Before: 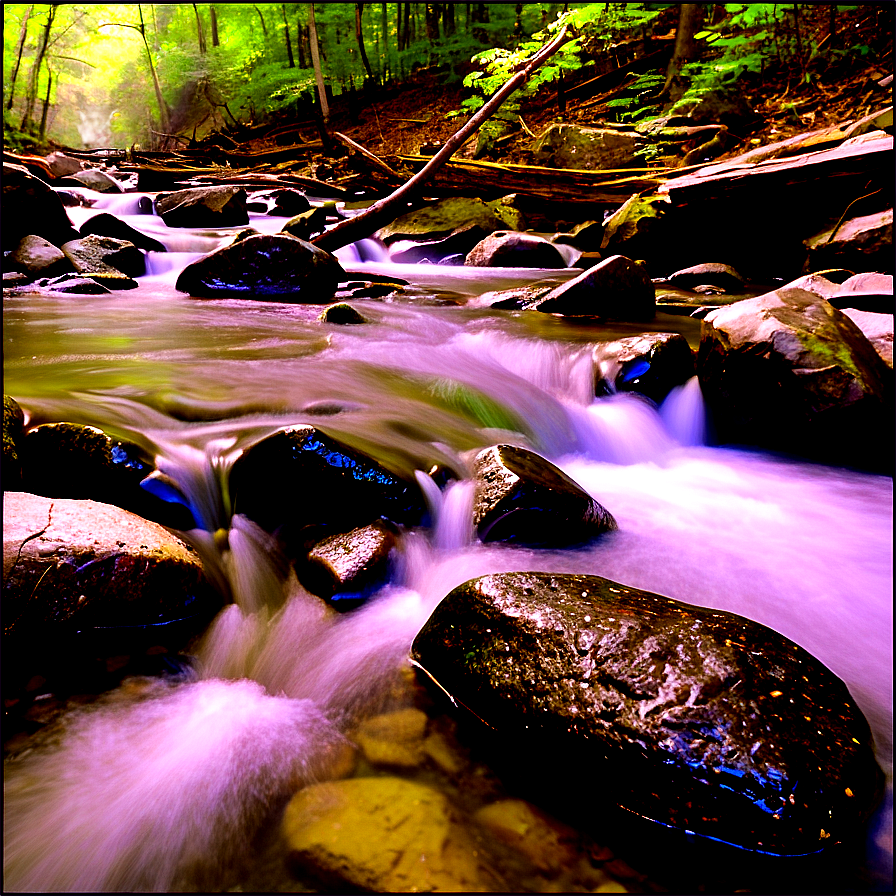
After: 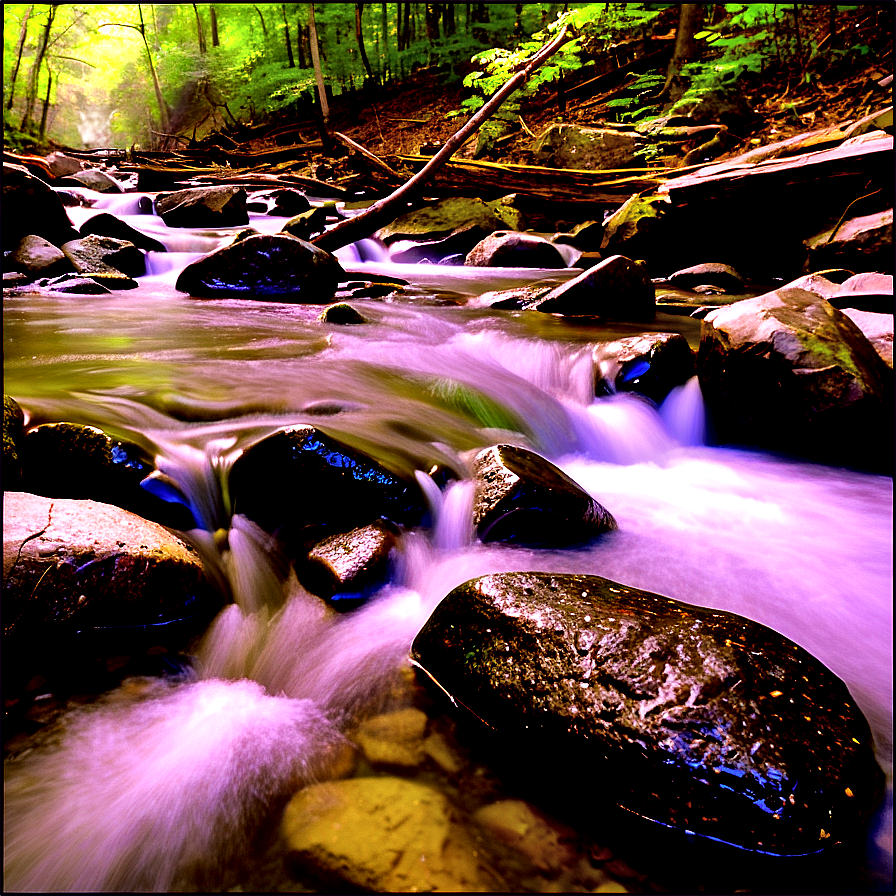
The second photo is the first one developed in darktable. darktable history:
local contrast: mode bilateral grid, contrast 26, coarseness 47, detail 151%, midtone range 0.2
